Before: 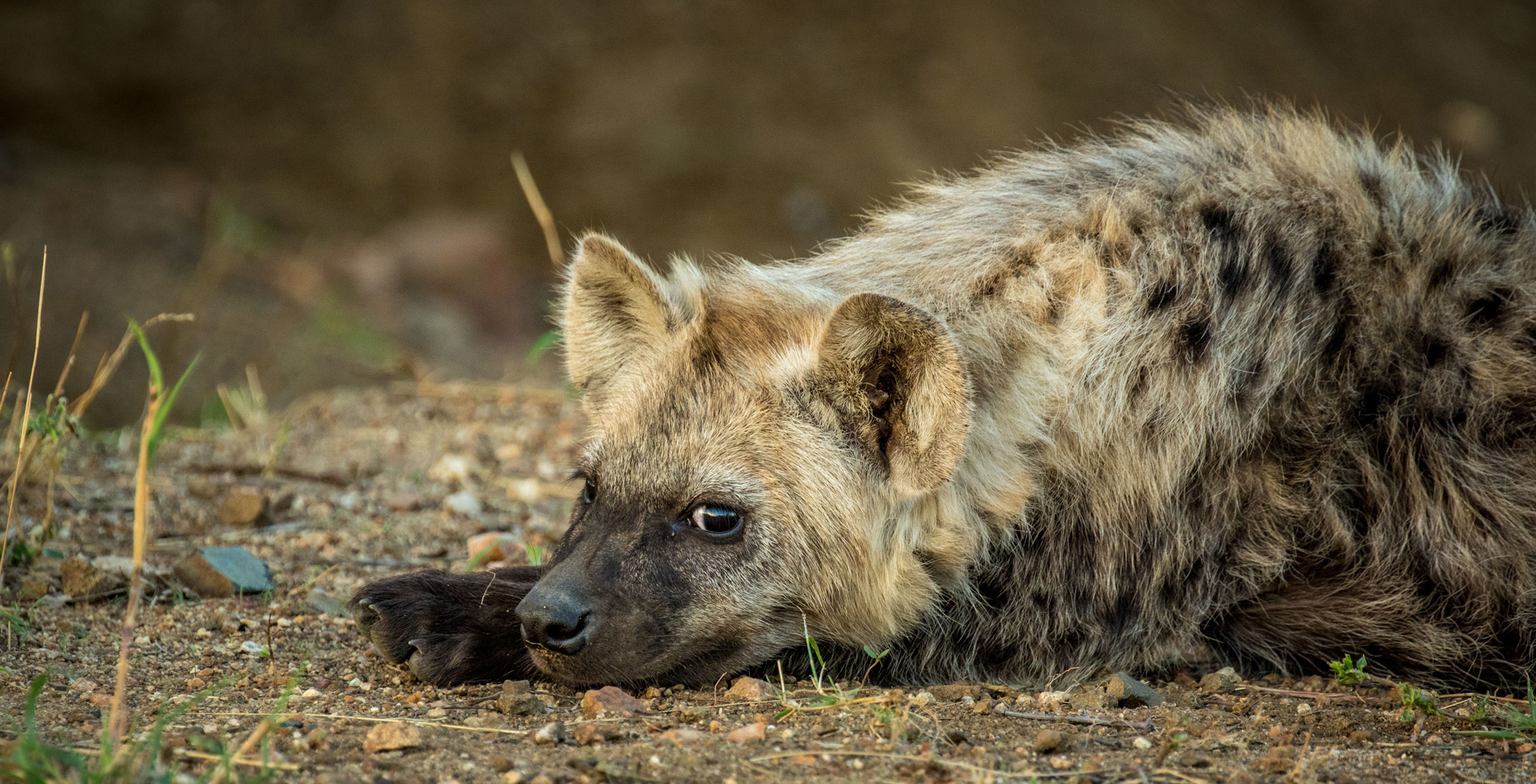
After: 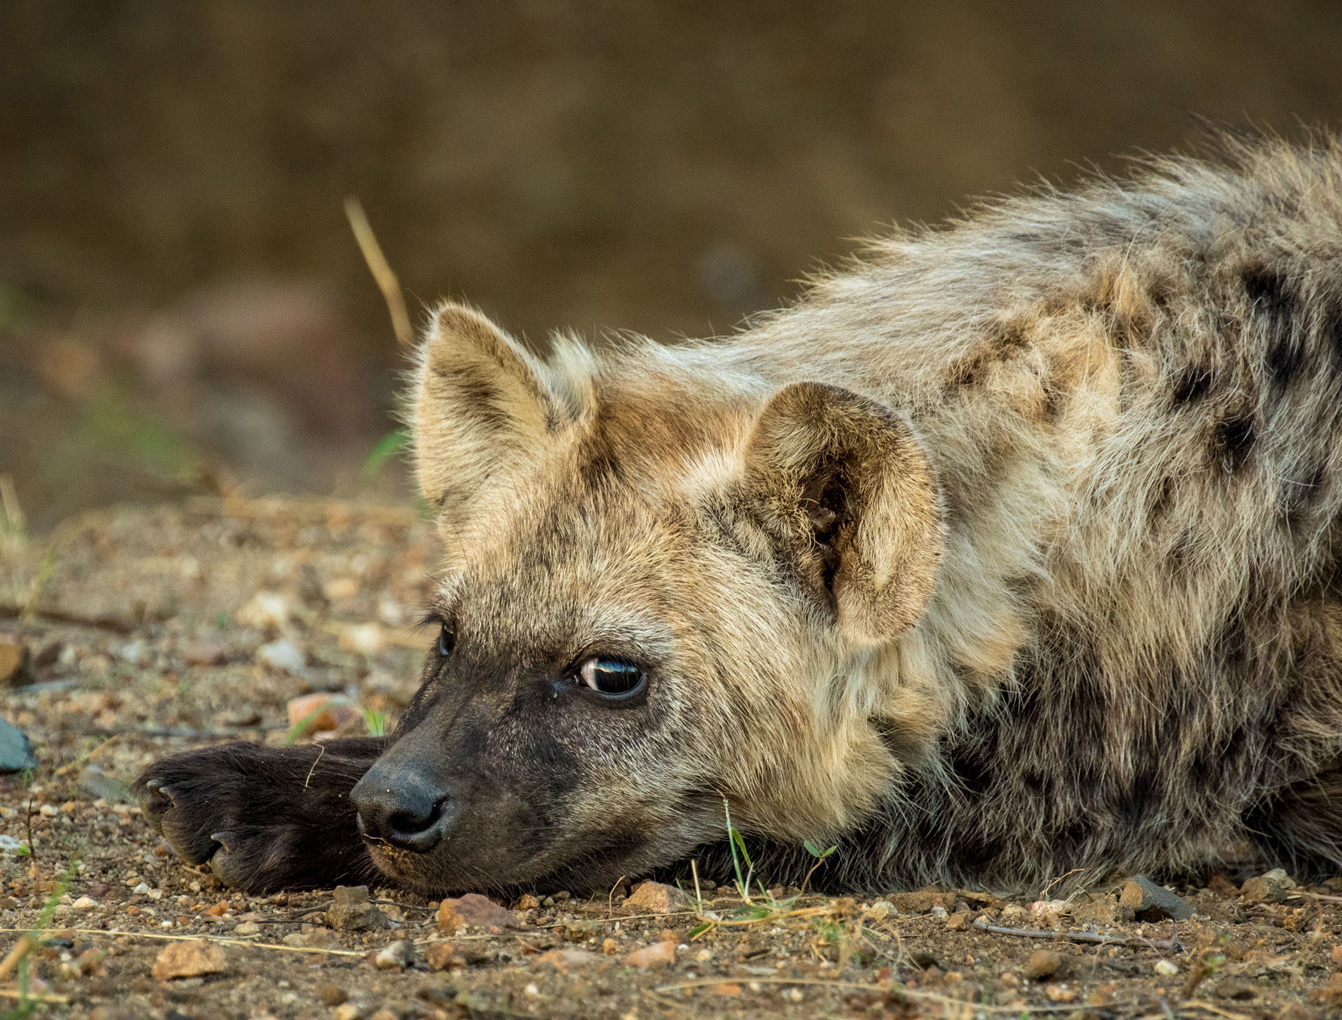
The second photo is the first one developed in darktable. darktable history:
crop and rotate: left 16.066%, right 16.813%
